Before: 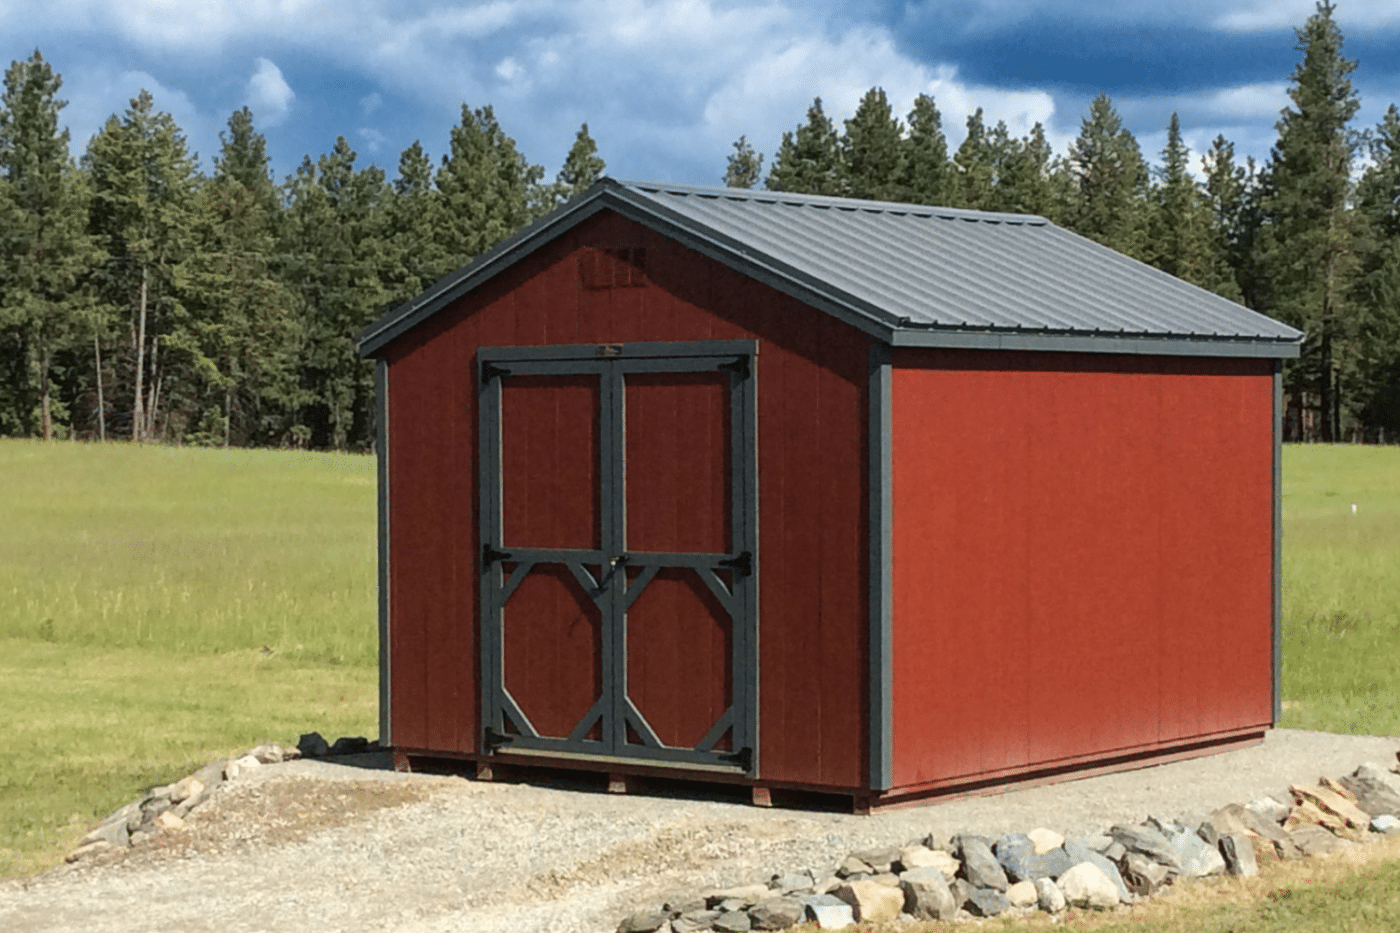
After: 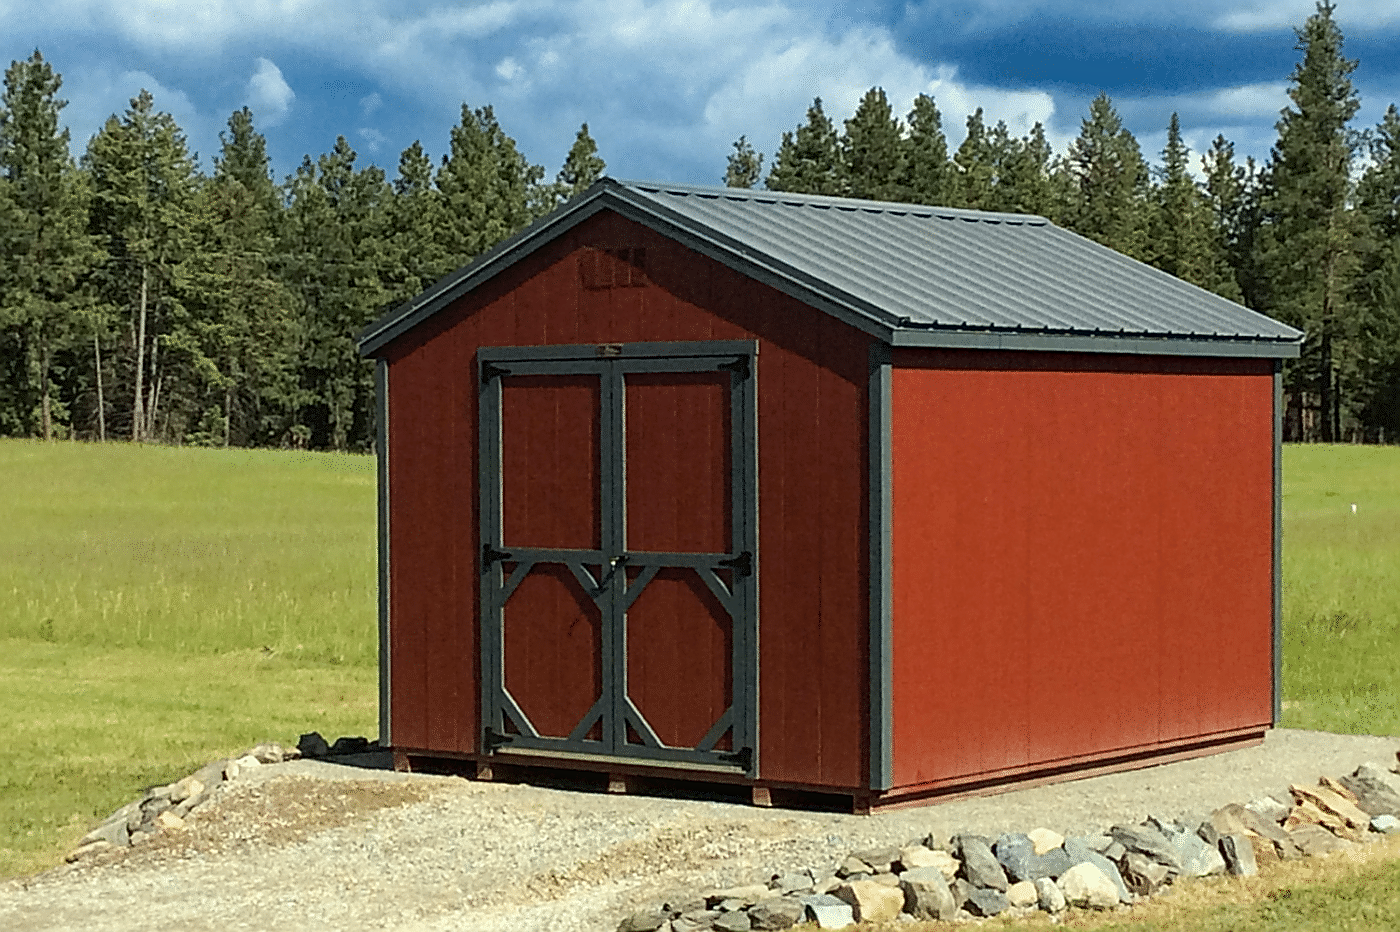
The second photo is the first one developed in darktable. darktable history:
exposure: black level correction 0.001, compensate highlight preservation false
haze removal: compatibility mode true, adaptive false
local contrast: mode bilateral grid, contrast 100, coarseness 100, detail 91%, midtone range 0.2
color correction: highlights a* -4.28, highlights b* 6.53
crop: bottom 0.071%
sharpen: radius 1.4, amount 1.25, threshold 0.7
